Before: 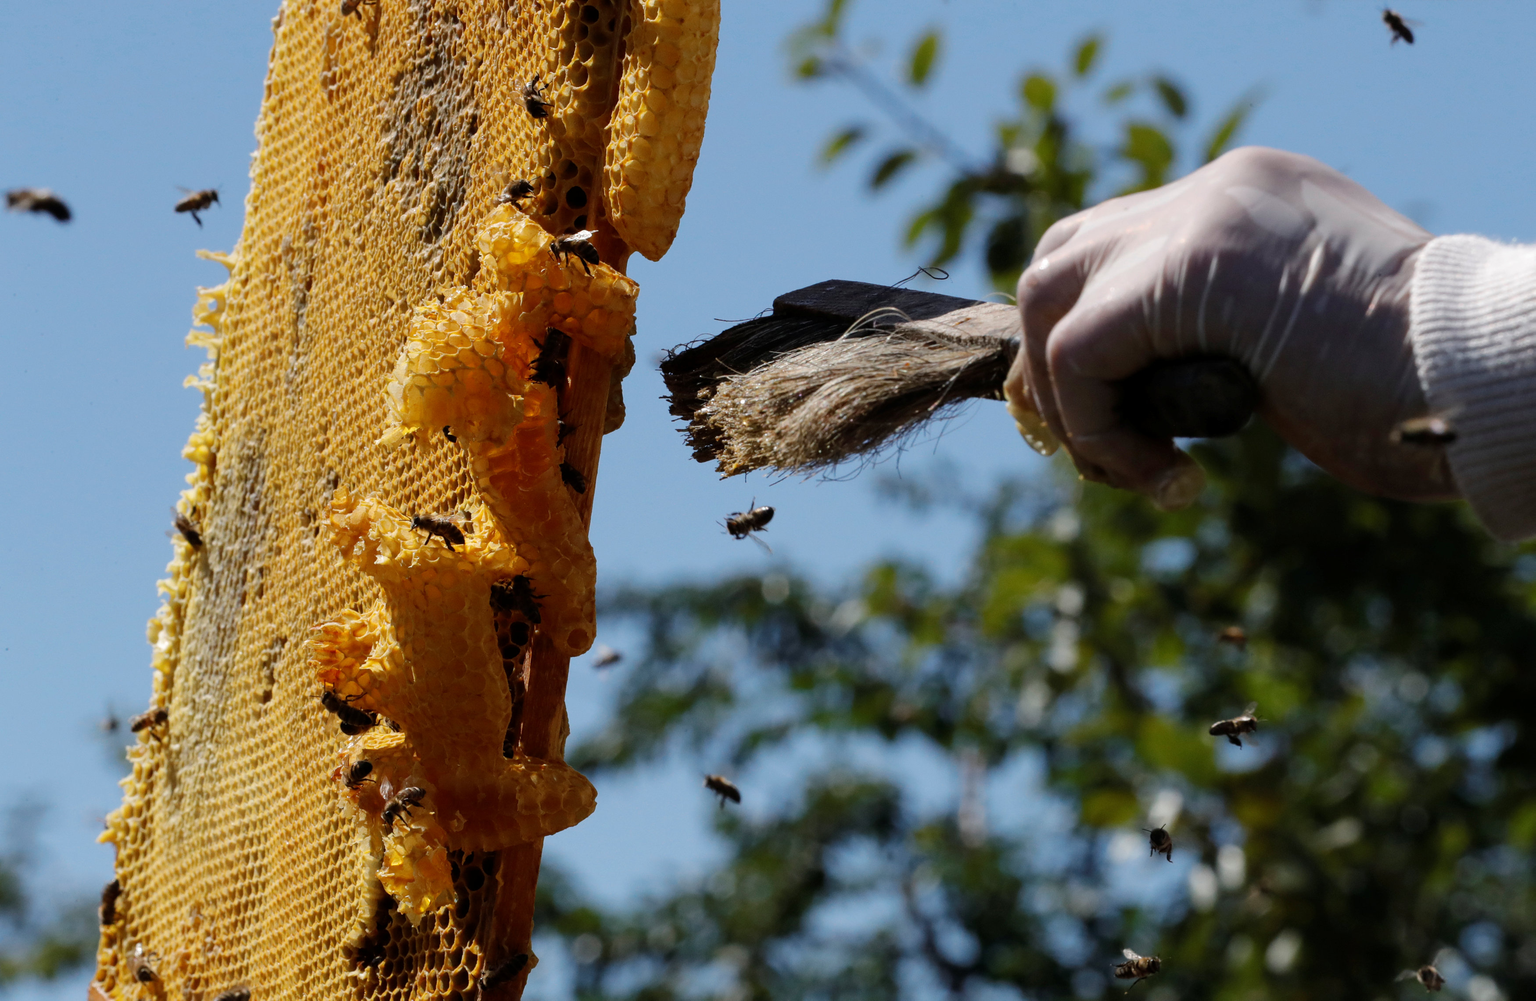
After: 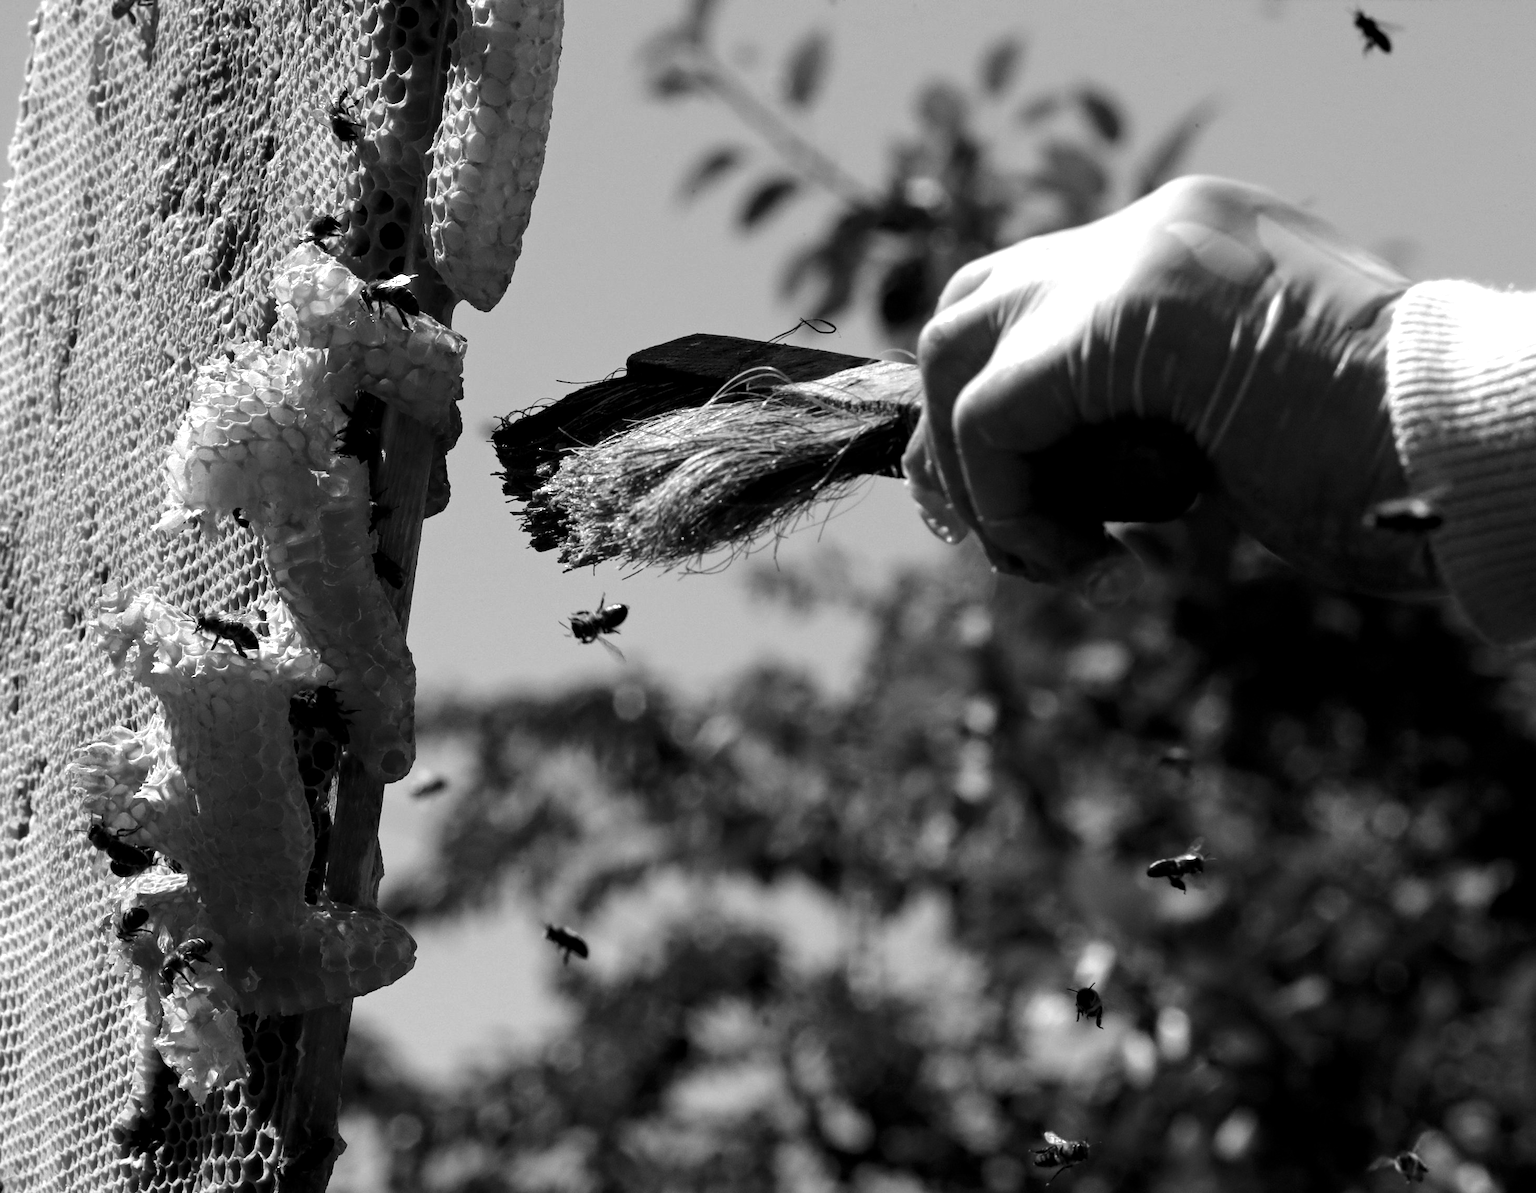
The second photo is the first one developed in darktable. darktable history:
white balance: red 0.948, green 1.02, blue 1.176
levels: levels [0.029, 0.545, 0.971]
color correction: highlights a* 9.03, highlights b* 8.71, shadows a* 40, shadows b* 40, saturation 0.8
crop: left 16.145%
monochrome: a 32, b 64, size 2.3
haze removal: compatibility mode true, adaptive false
exposure: exposure 0.556 EV, compensate highlight preservation false
